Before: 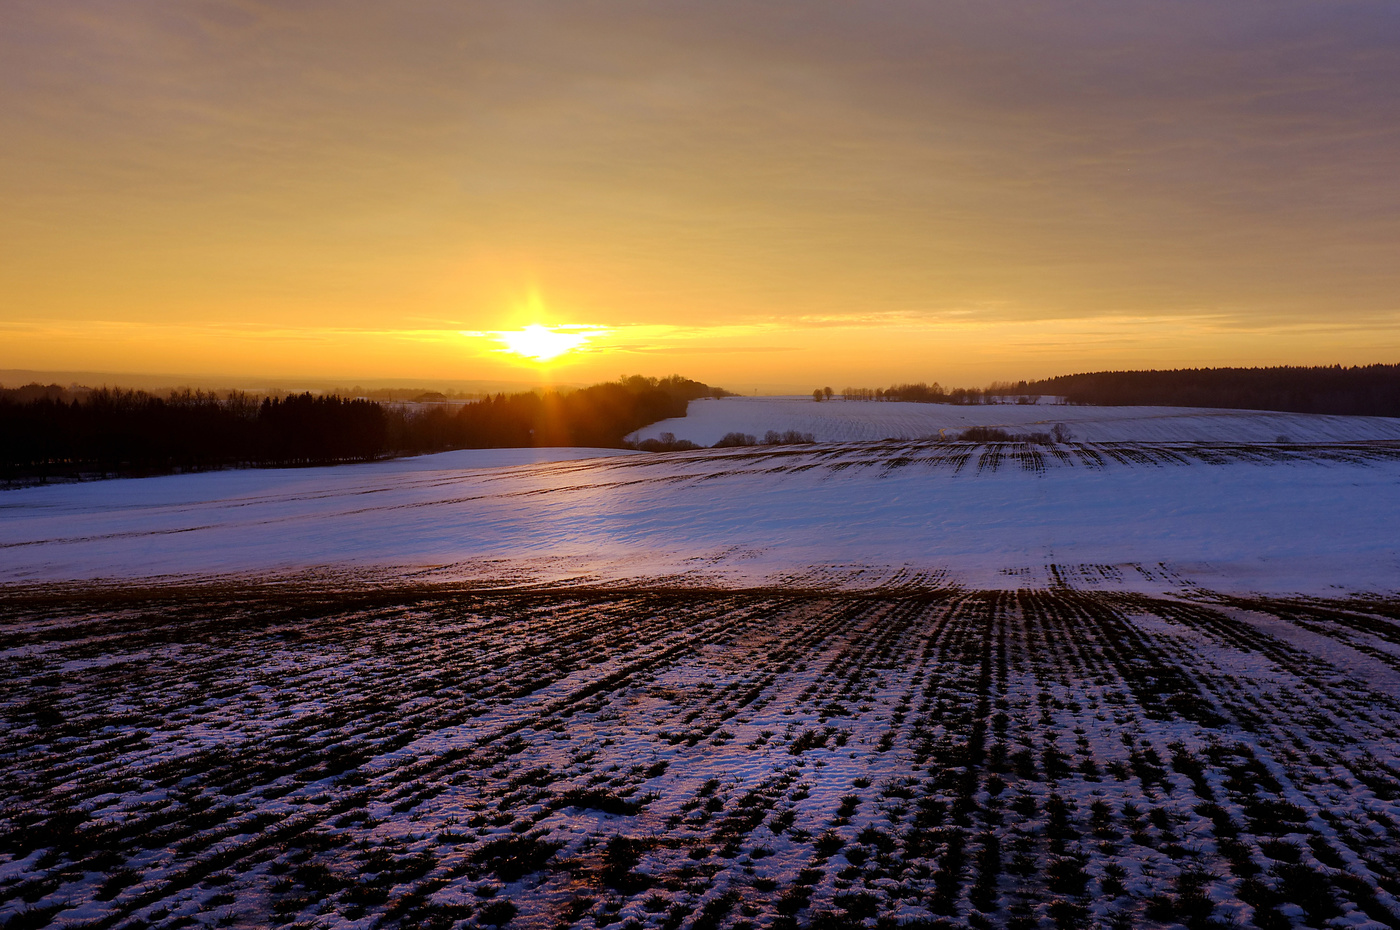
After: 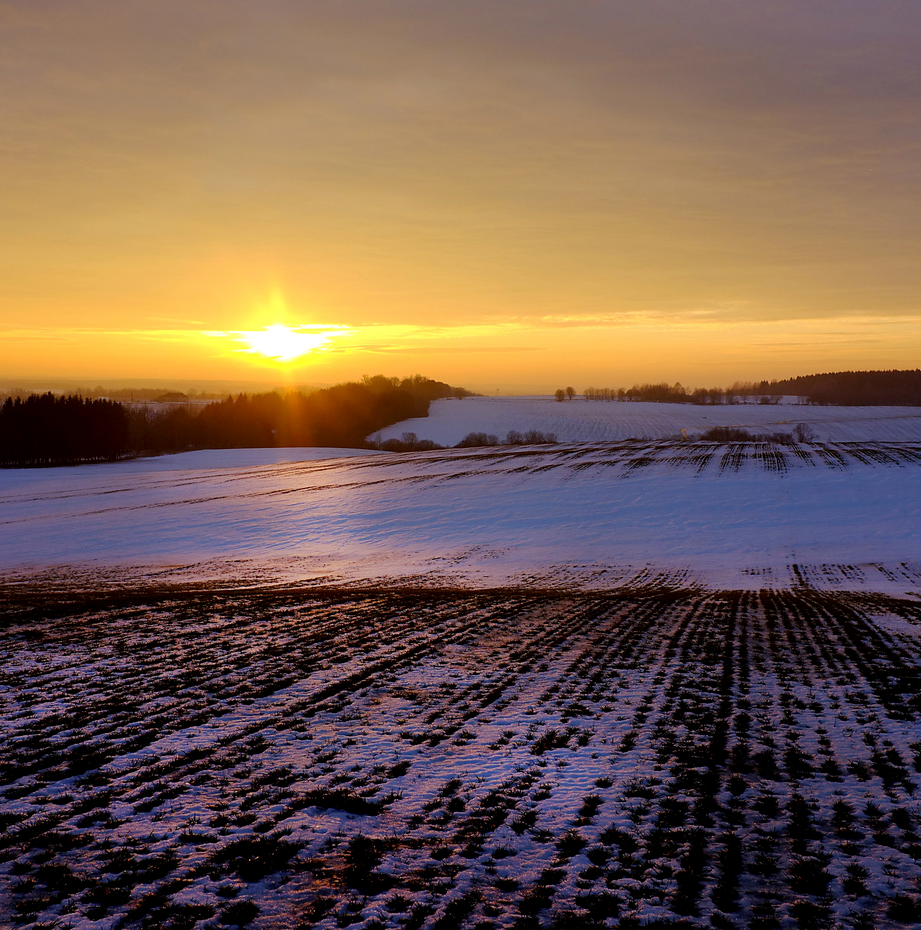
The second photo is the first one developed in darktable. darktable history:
crop and rotate: left 18.467%, right 15.743%
exposure: black level correction 0.001, compensate highlight preservation false
